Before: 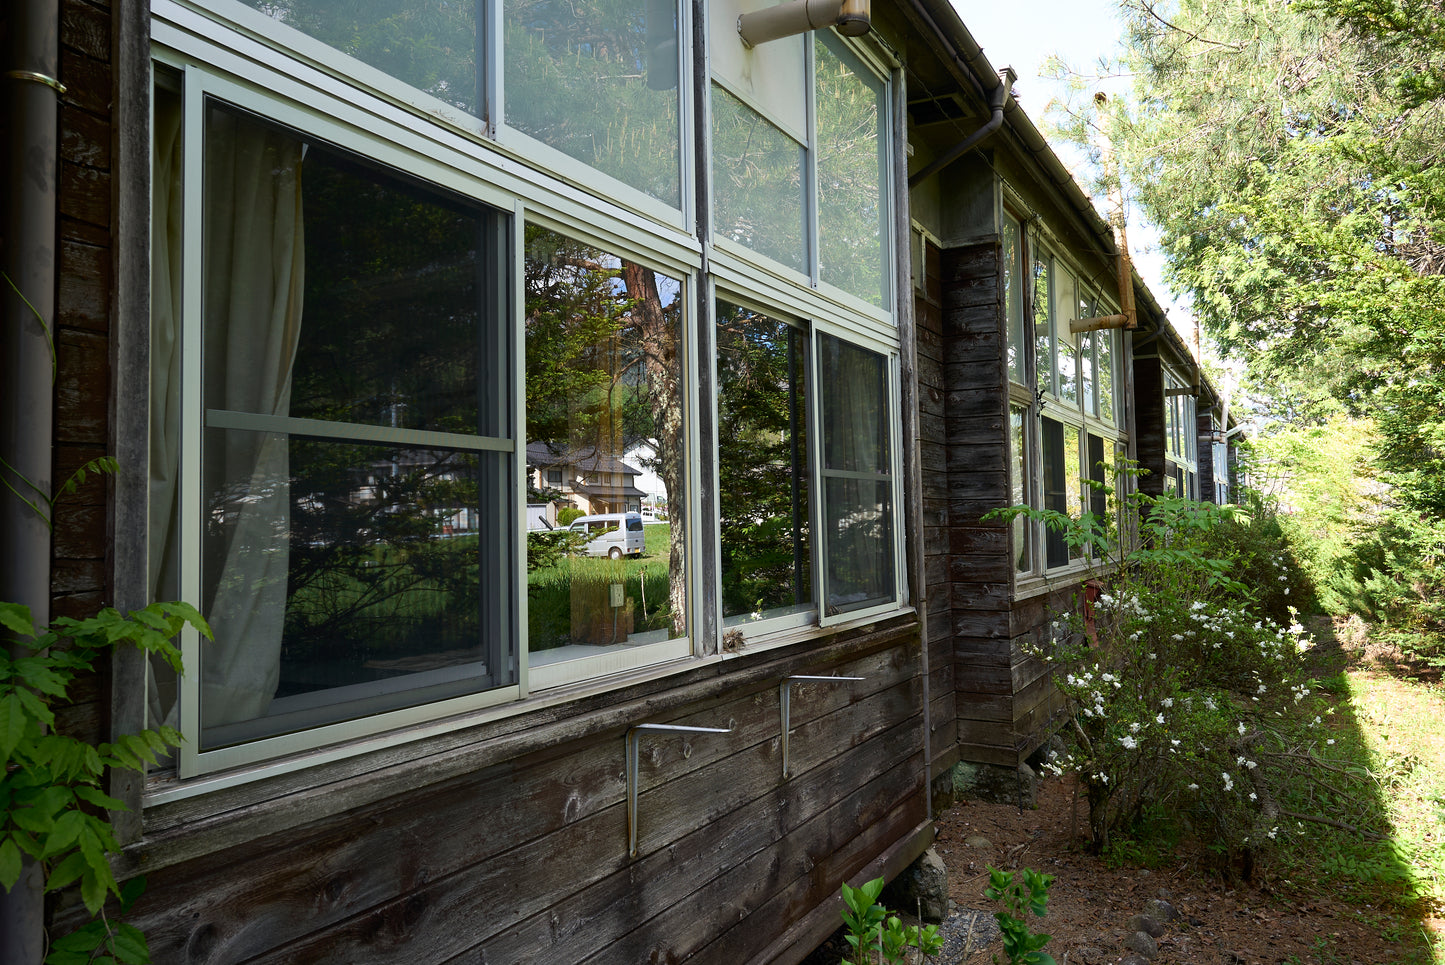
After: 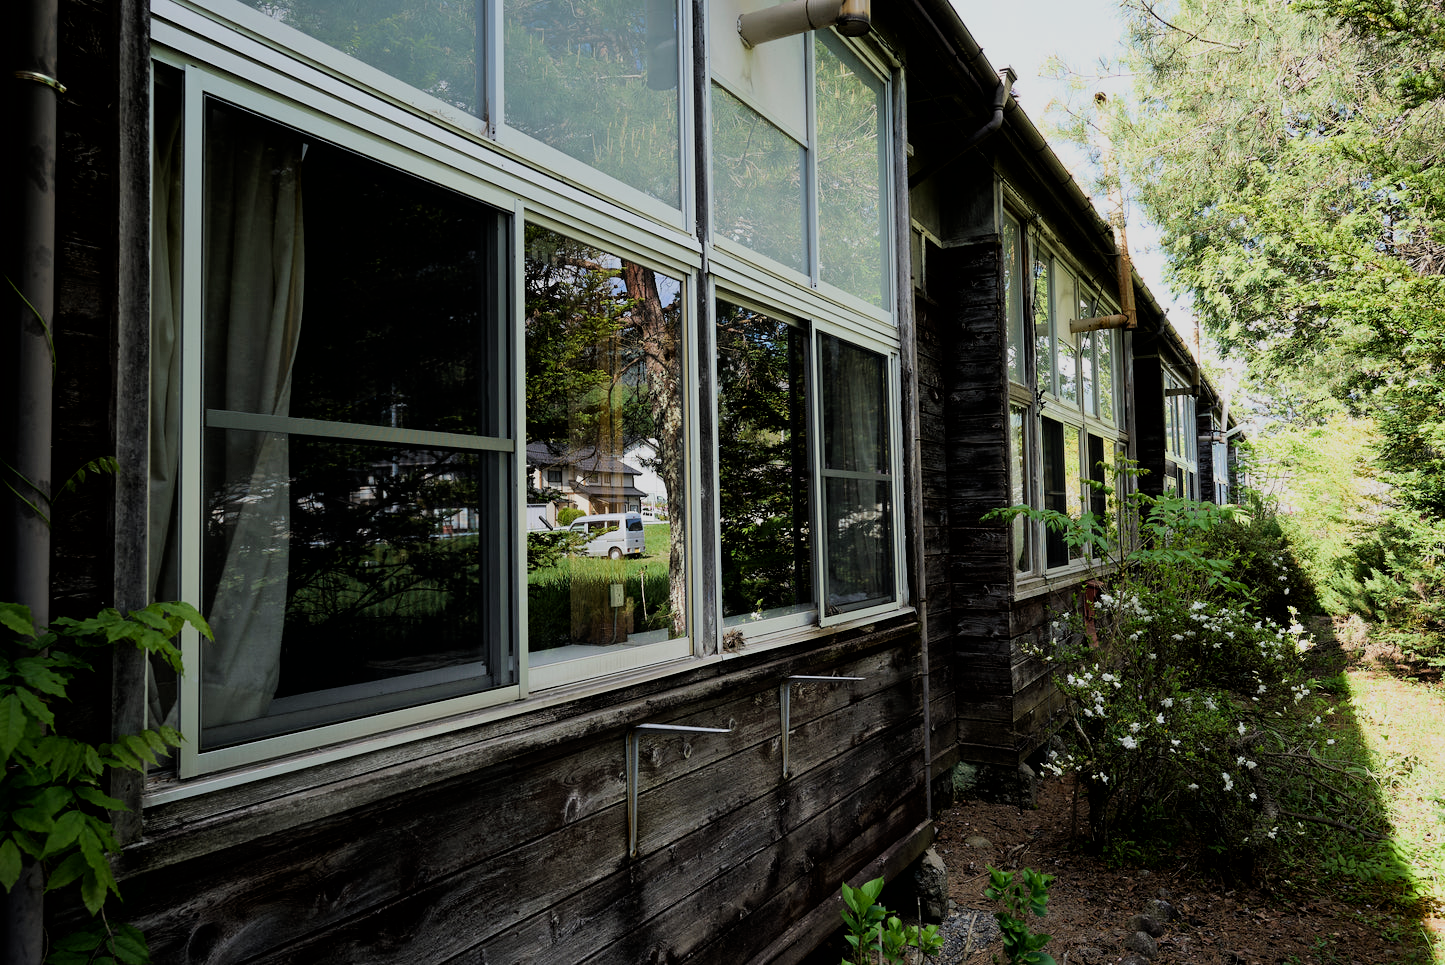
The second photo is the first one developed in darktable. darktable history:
filmic rgb: black relative exposure -5.03 EV, white relative exposure 3.98 EV, threshold 5.98 EV, hardness 2.9, contrast 1.098, enable highlight reconstruction true
